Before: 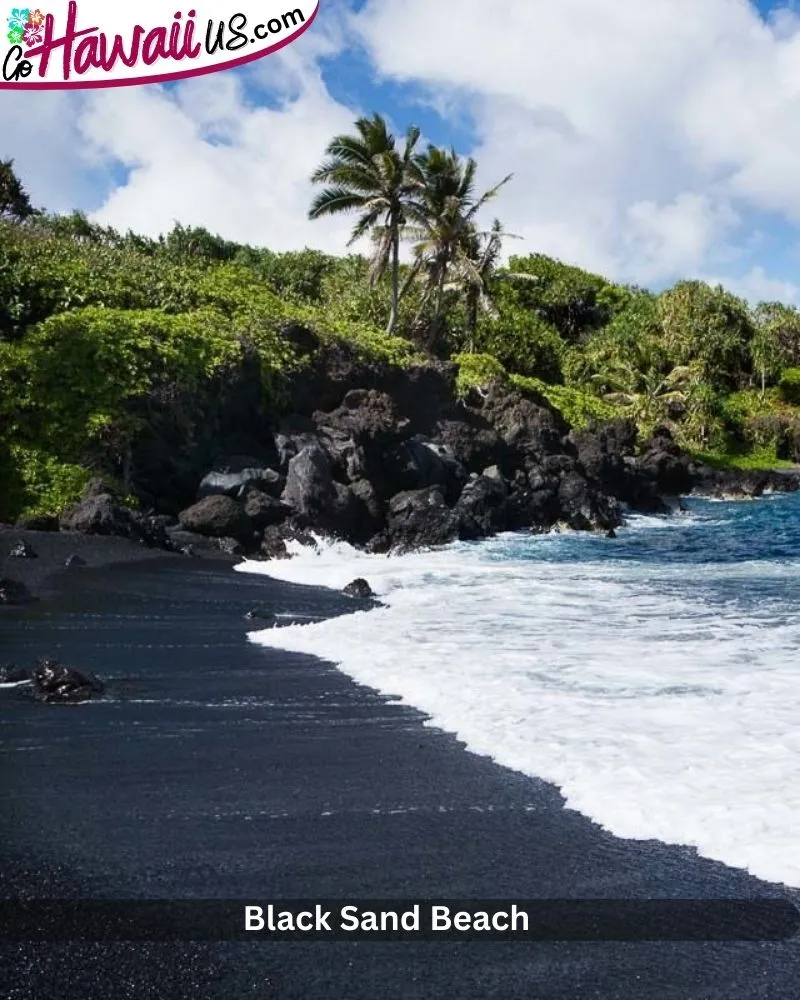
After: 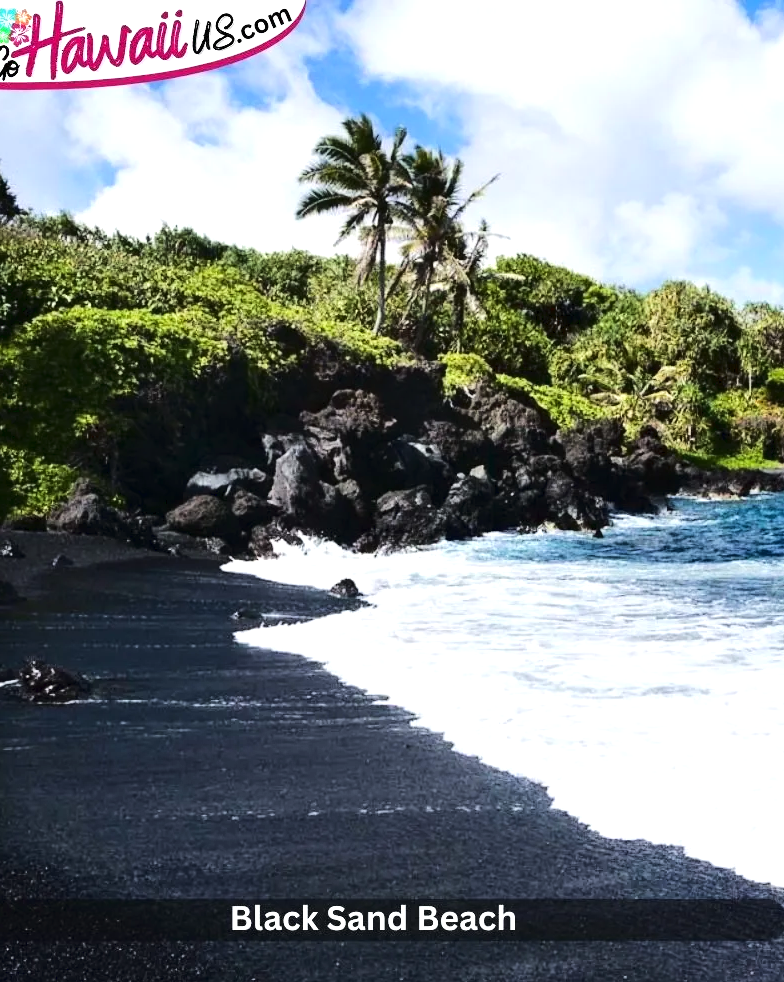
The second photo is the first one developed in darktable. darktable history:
crop: left 1.686%, right 0.271%, bottom 1.708%
color correction: highlights b* -0.013
exposure: black level correction 0.001, exposure 0.499 EV, compensate highlight preservation false
tone curve: curves: ch0 [(0, 0) (0.003, 0.018) (0.011, 0.021) (0.025, 0.028) (0.044, 0.039) (0.069, 0.05) (0.1, 0.06) (0.136, 0.081) (0.177, 0.117) (0.224, 0.161) (0.277, 0.226) (0.335, 0.315) (0.399, 0.421) (0.468, 0.53) (0.543, 0.627) (0.623, 0.726) (0.709, 0.789) (0.801, 0.859) (0.898, 0.924) (1, 1)]
